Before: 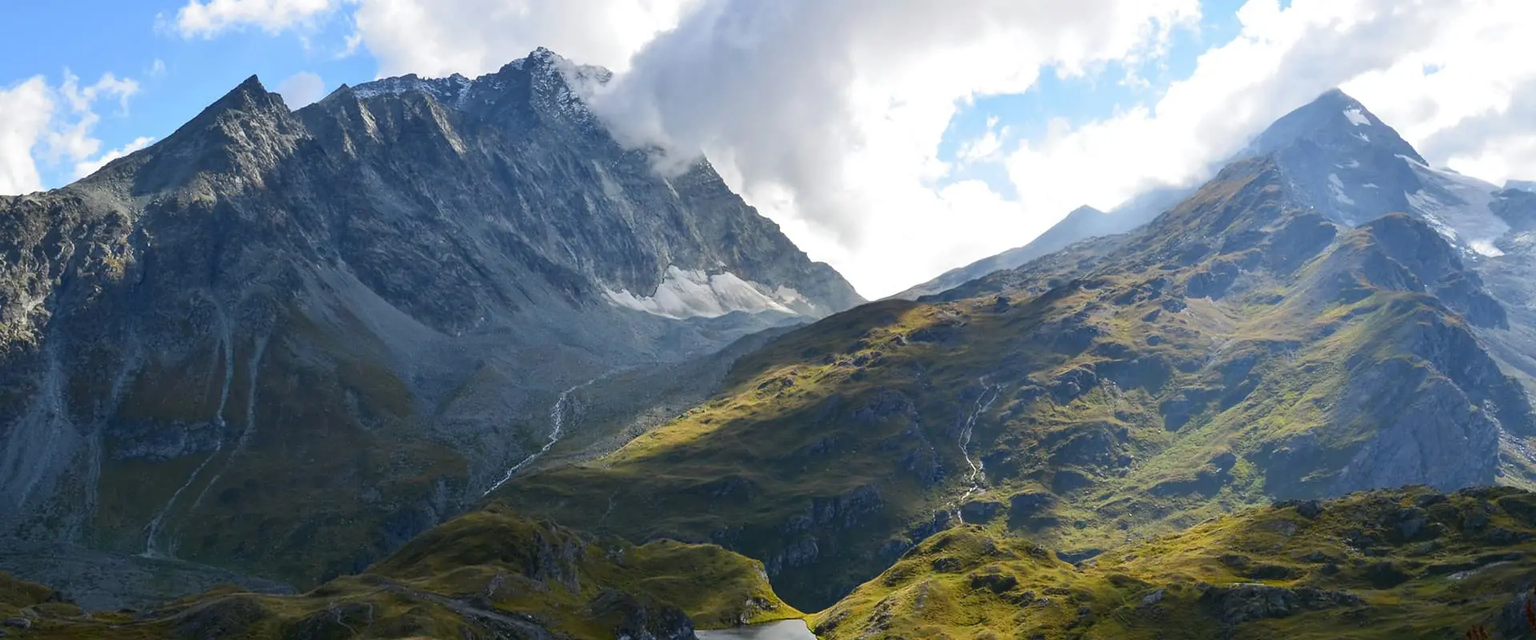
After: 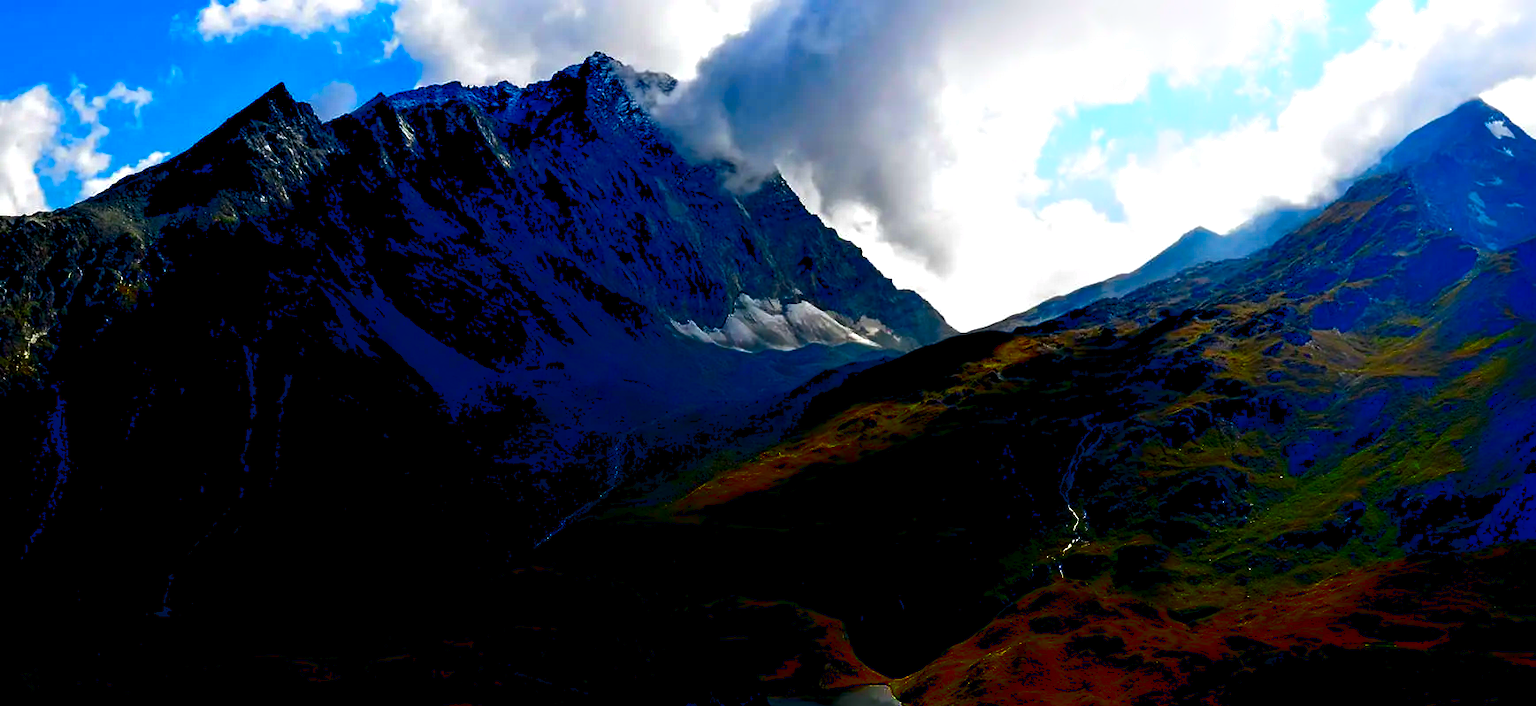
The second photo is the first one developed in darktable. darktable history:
contrast equalizer: y [[0.546, 0.552, 0.554, 0.554, 0.552, 0.546], [0.5 ×6], [0.5 ×6], [0 ×6], [0 ×6]]
exposure: black level correction 0.056, compensate highlight preservation false
shadows and highlights: shadows -54.3, highlights 86.09, soften with gaussian
rgb levels: levels [[0.027, 0.429, 0.996], [0, 0.5, 1], [0, 0.5, 1]]
crop: right 9.509%, bottom 0.031%
contrast brightness saturation: brightness -1, saturation 1
white balance: emerald 1
